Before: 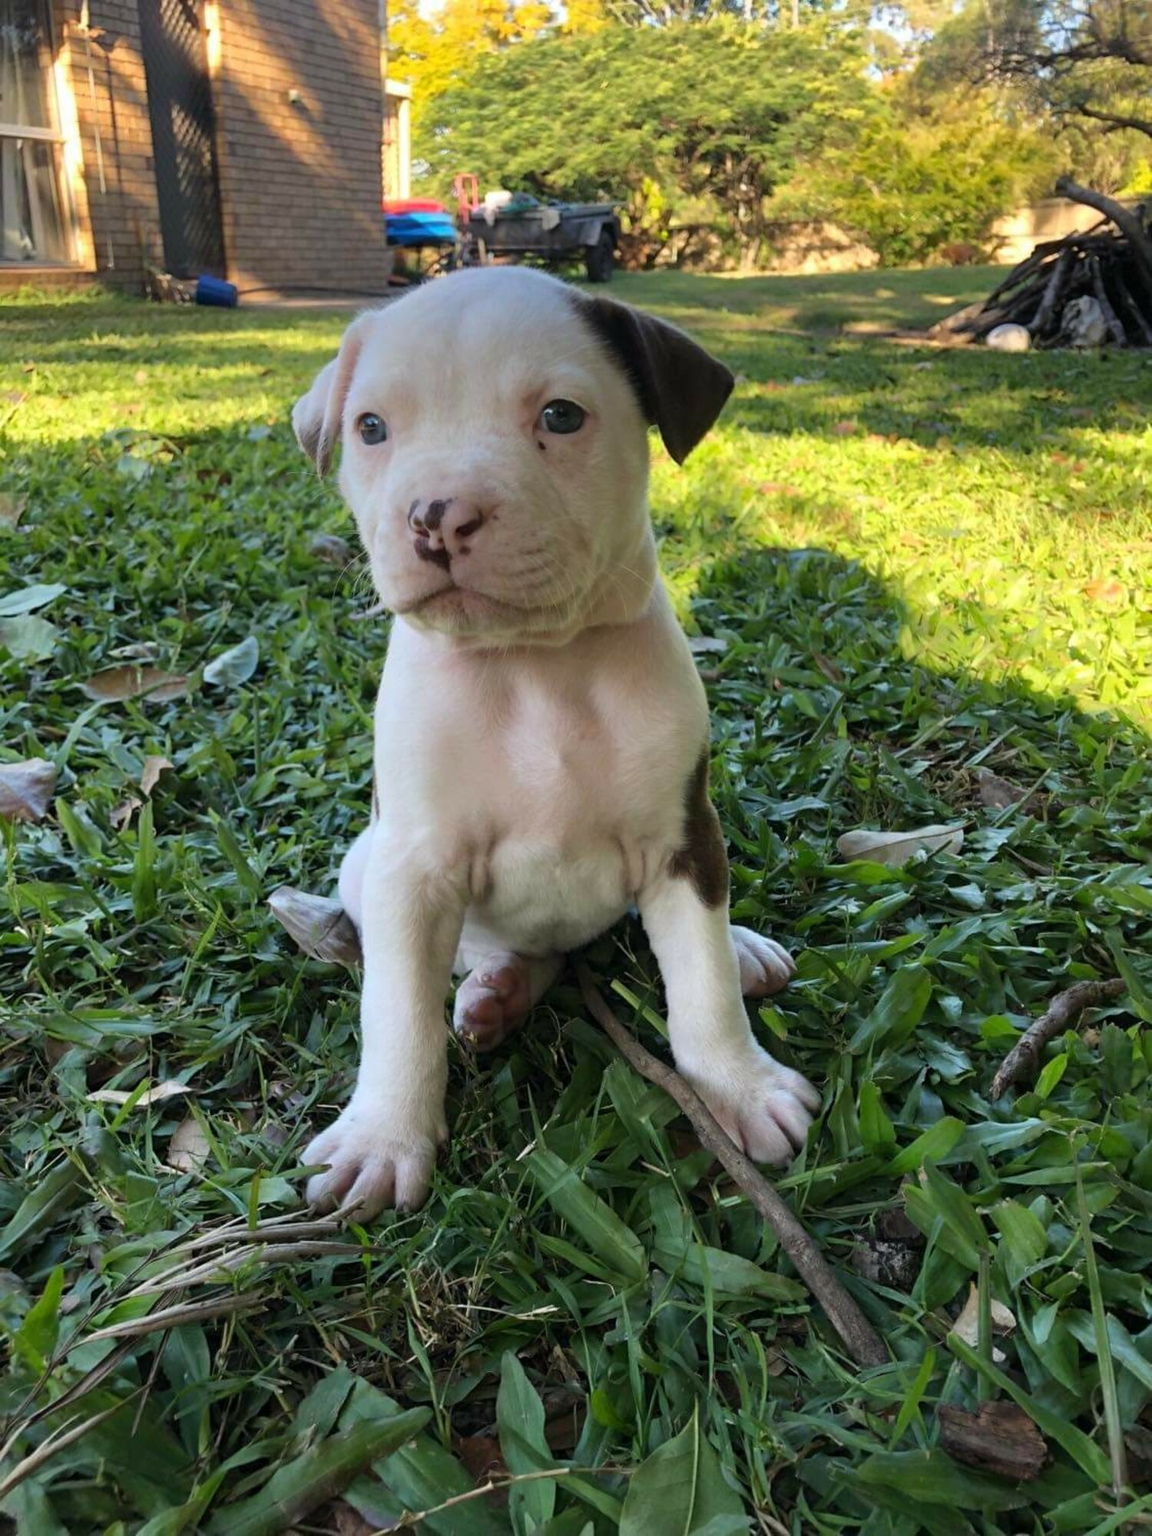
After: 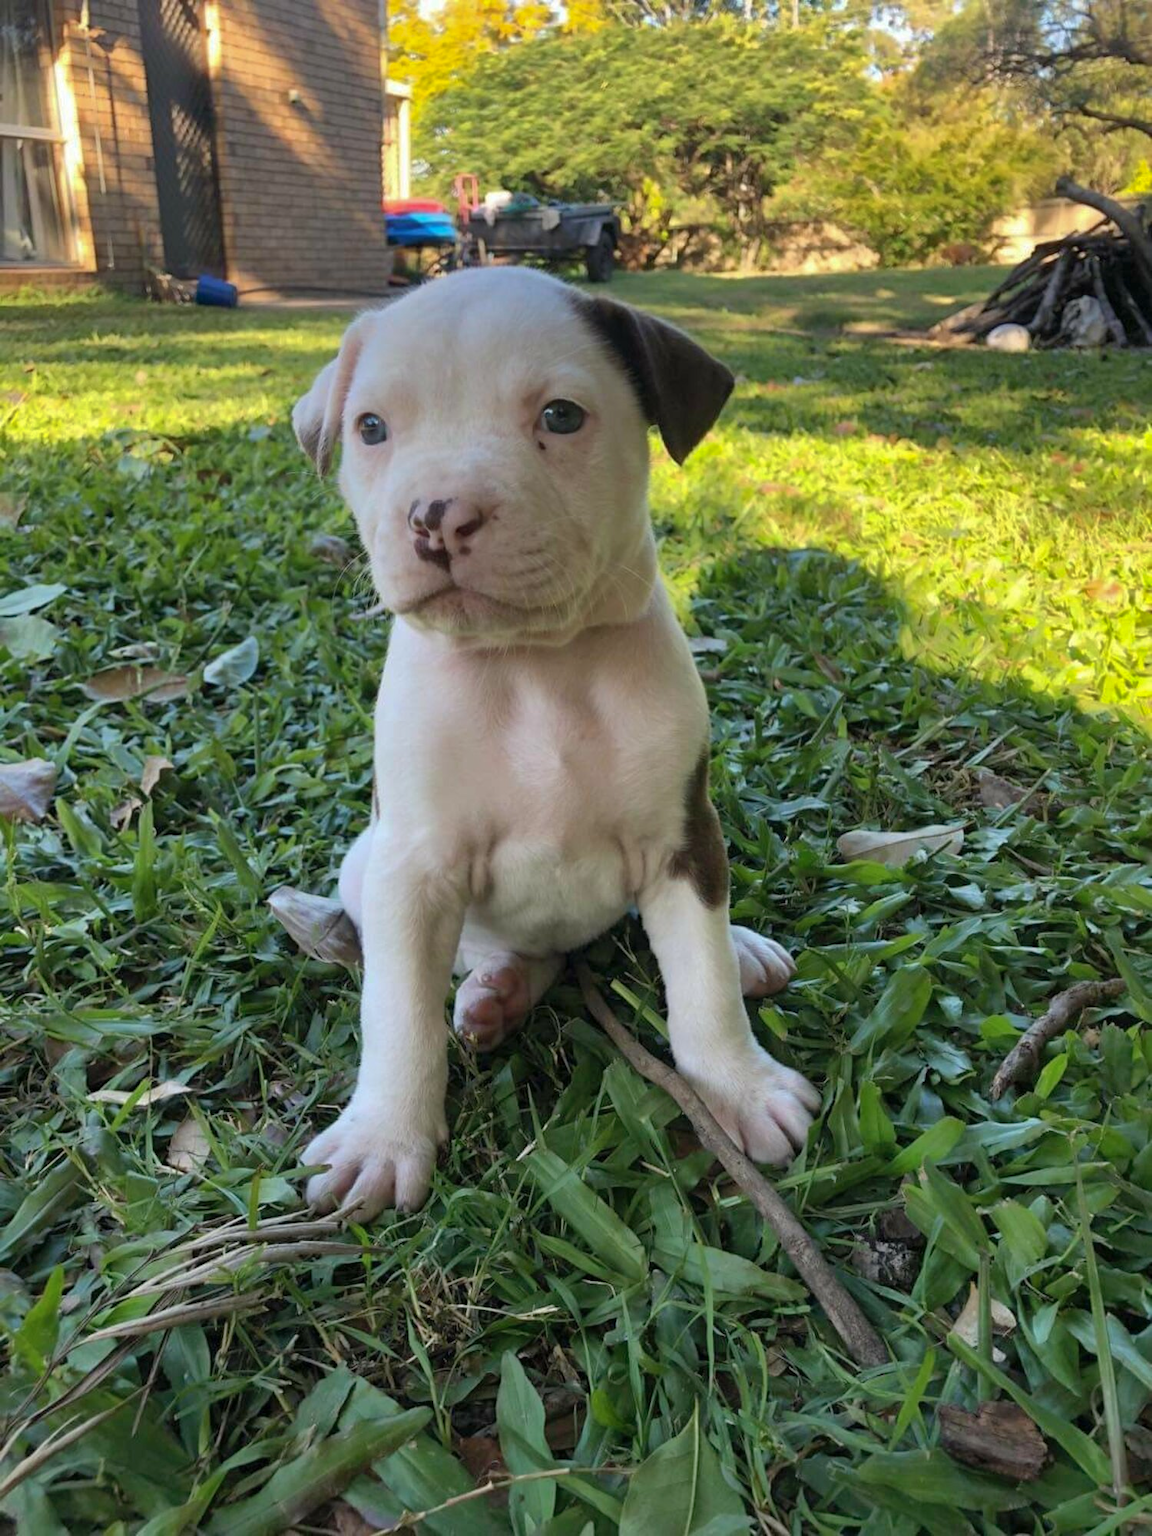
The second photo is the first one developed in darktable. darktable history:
color zones: curves: ch1 [(0, 0.469) (0.01, 0.469) (0.12, 0.446) (0.248, 0.469) (0.5, 0.5) (0.748, 0.5) (0.99, 0.469) (1, 0.469)]
shadows and highlights: on, module defaults
